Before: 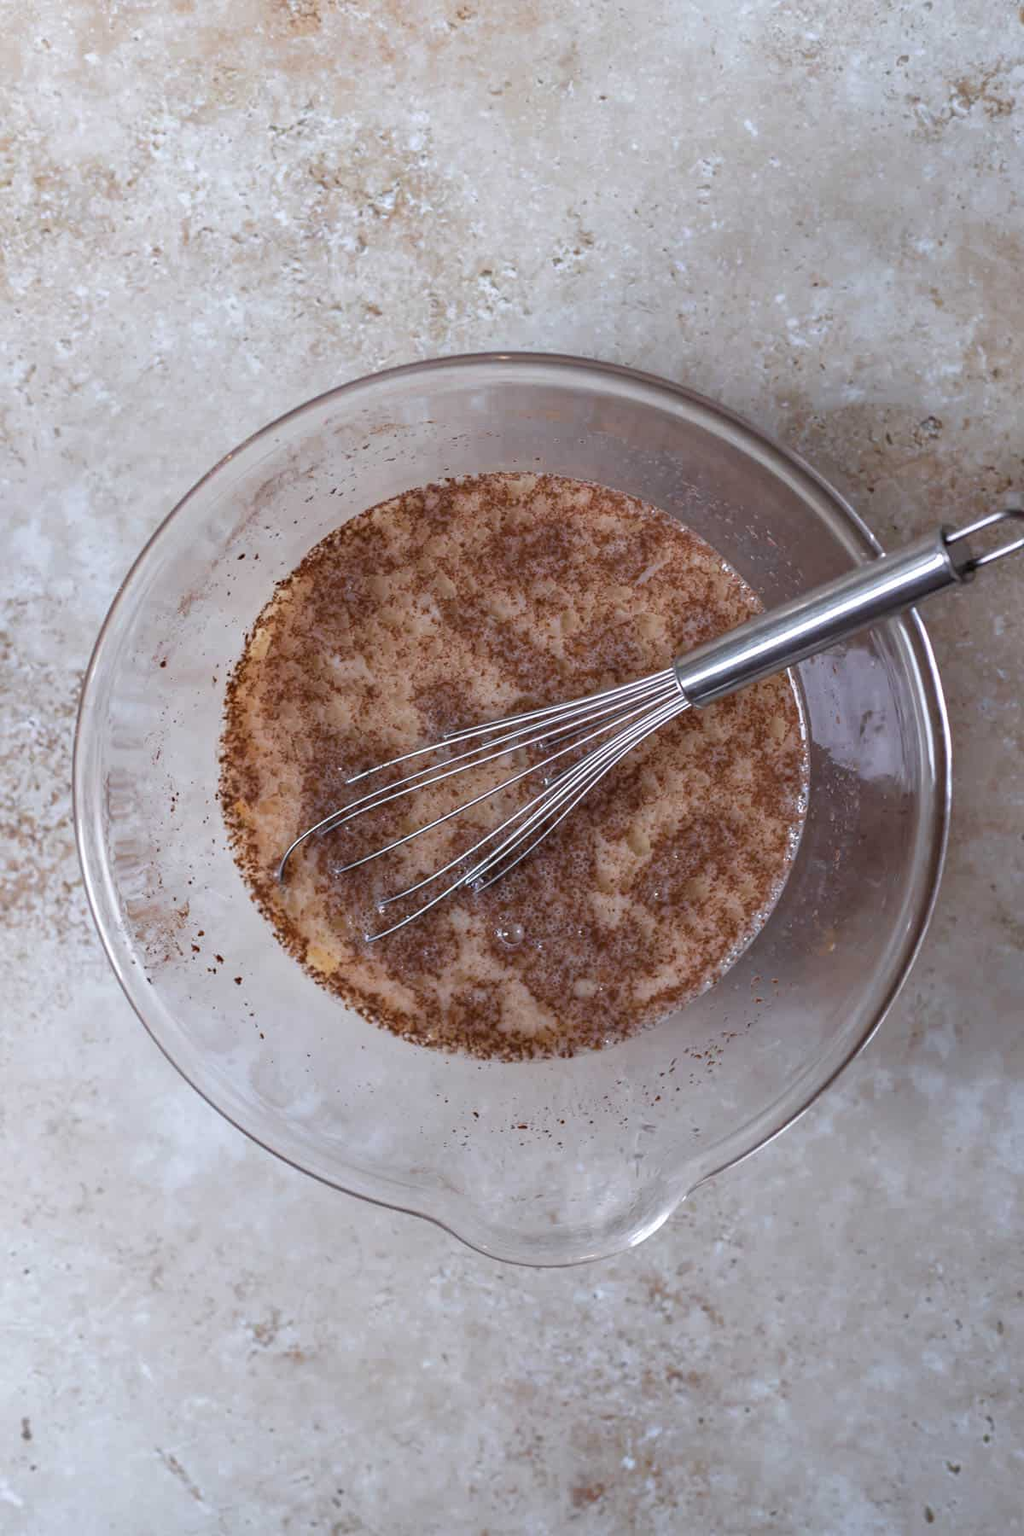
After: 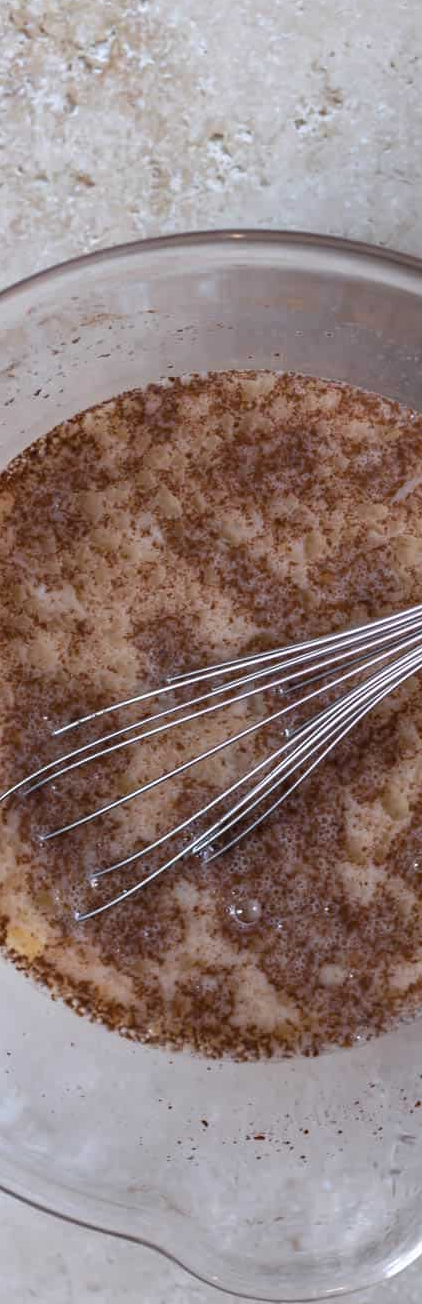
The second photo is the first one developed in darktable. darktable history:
crop and rotate: left 29.476%, top 10.214%, right 35.32%, bottom 17.333%
color balance rgb: perceptual saturation grading › global saturation 20%, global vibrance 20%
contrast brightness saturation: contrast 0.06, brightness -0.01, saturation -0.23
